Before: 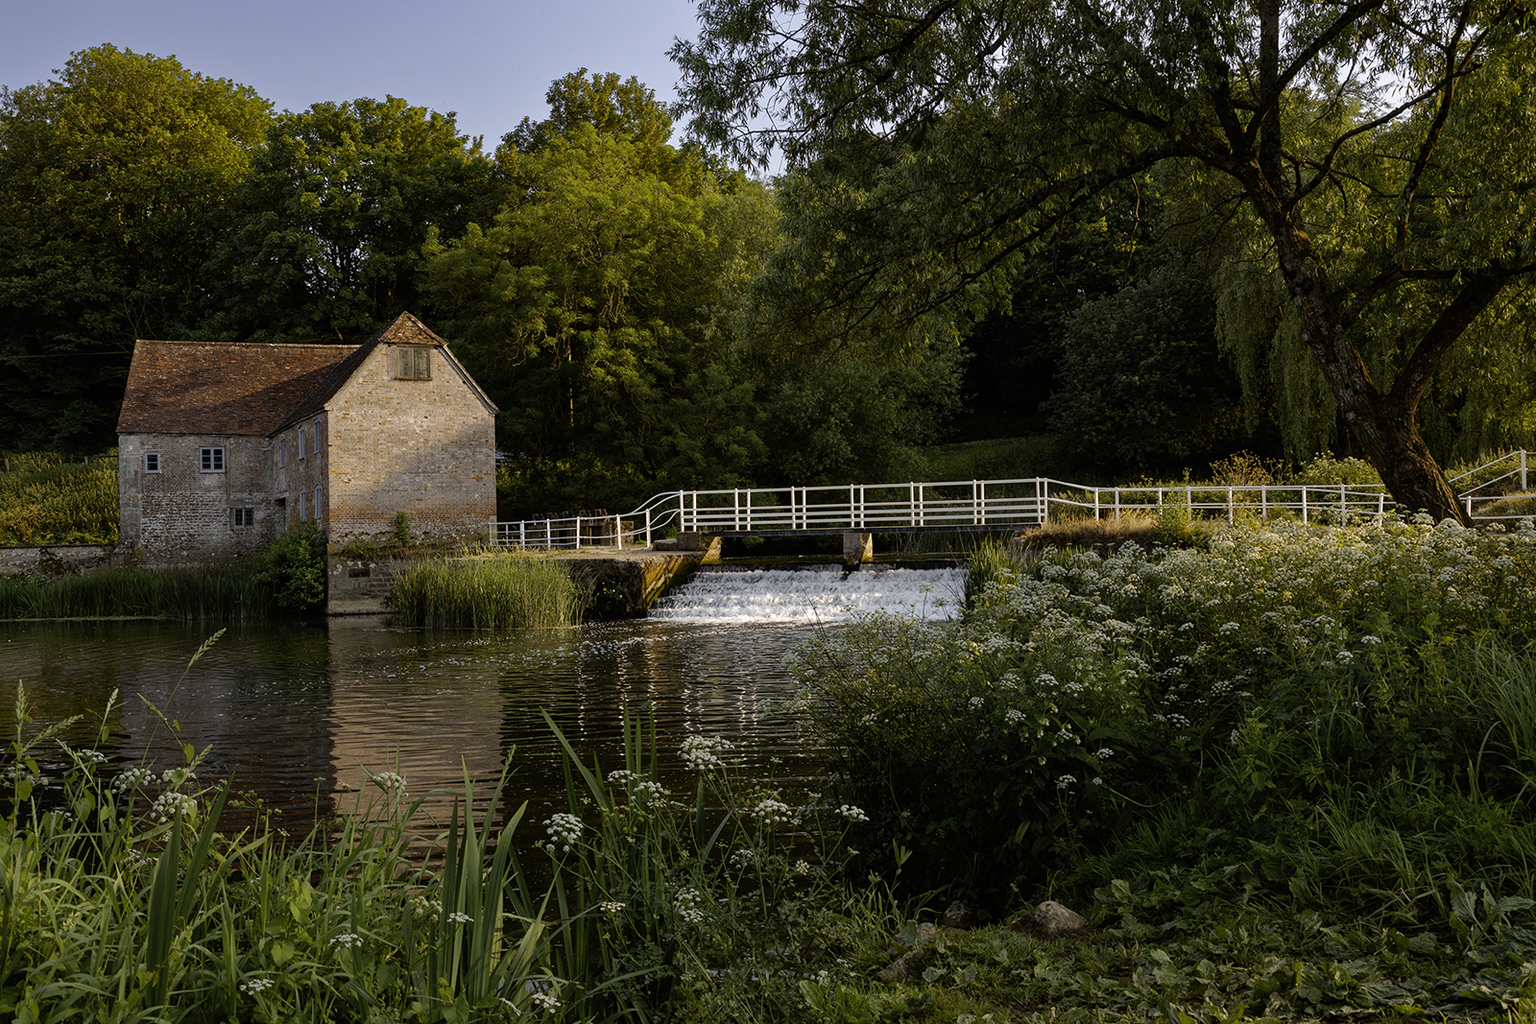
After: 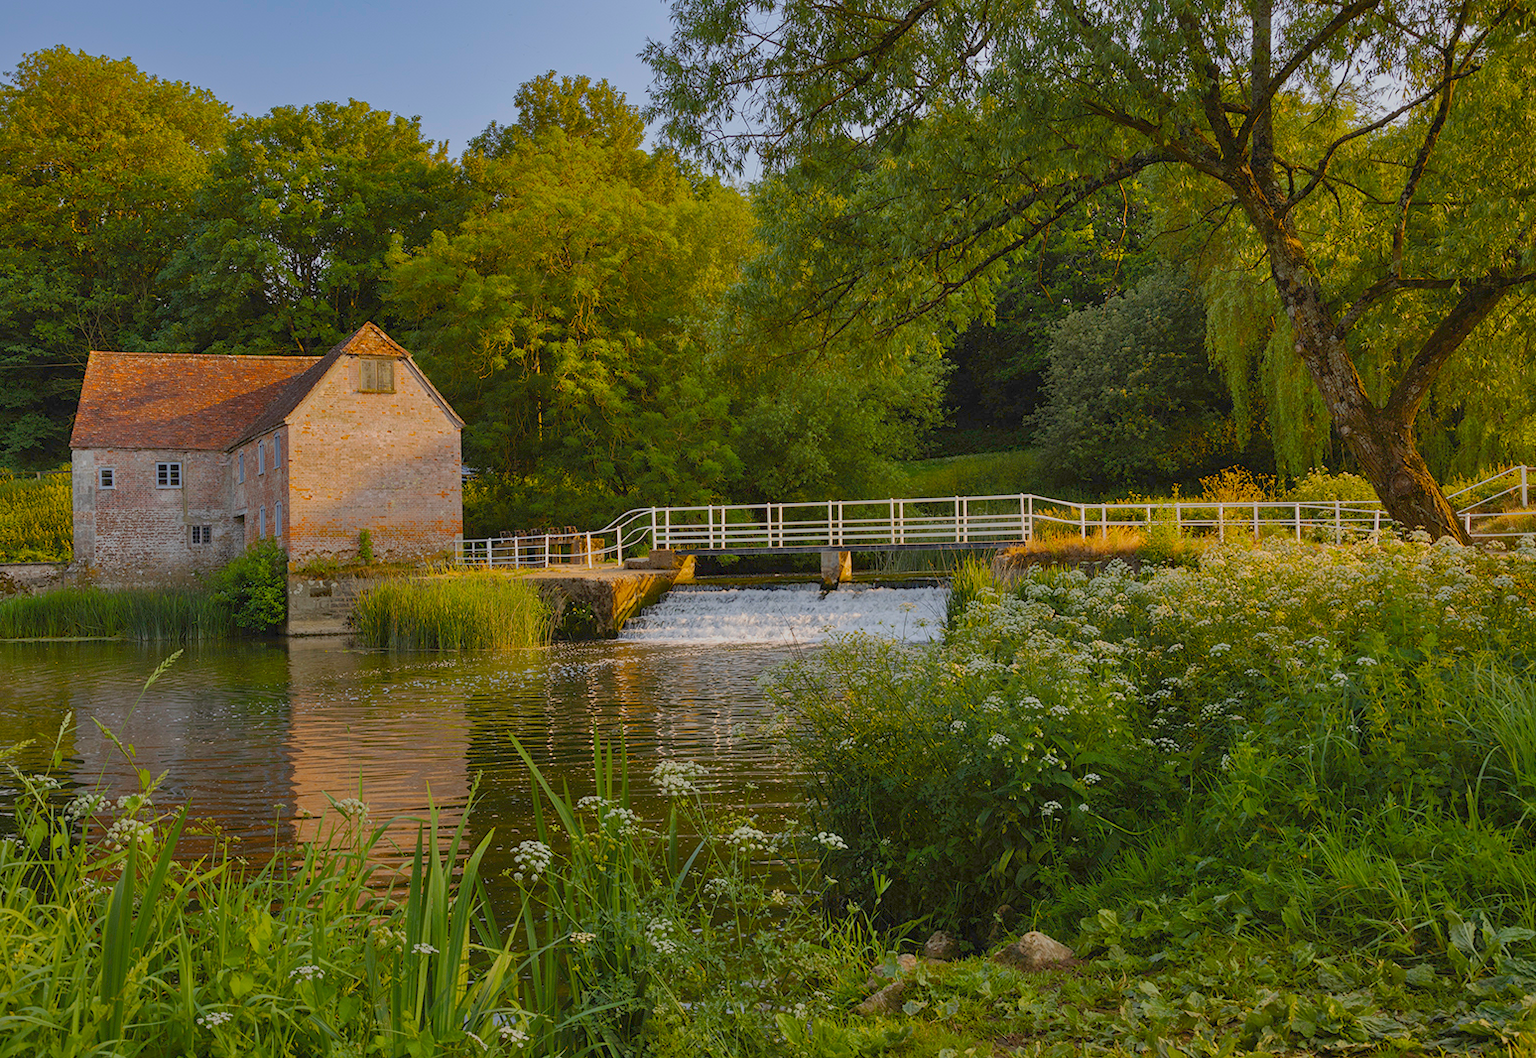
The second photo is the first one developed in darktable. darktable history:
color balance rgb: shadows lift › hue 85.69°, linear chroma grading › global chroma 15.241%, perceptual saturation grading › global saturation 30.137%, contrast -29.577%
shadows and highlights: soften with gaussian
crop and rotate: left 3.245%
